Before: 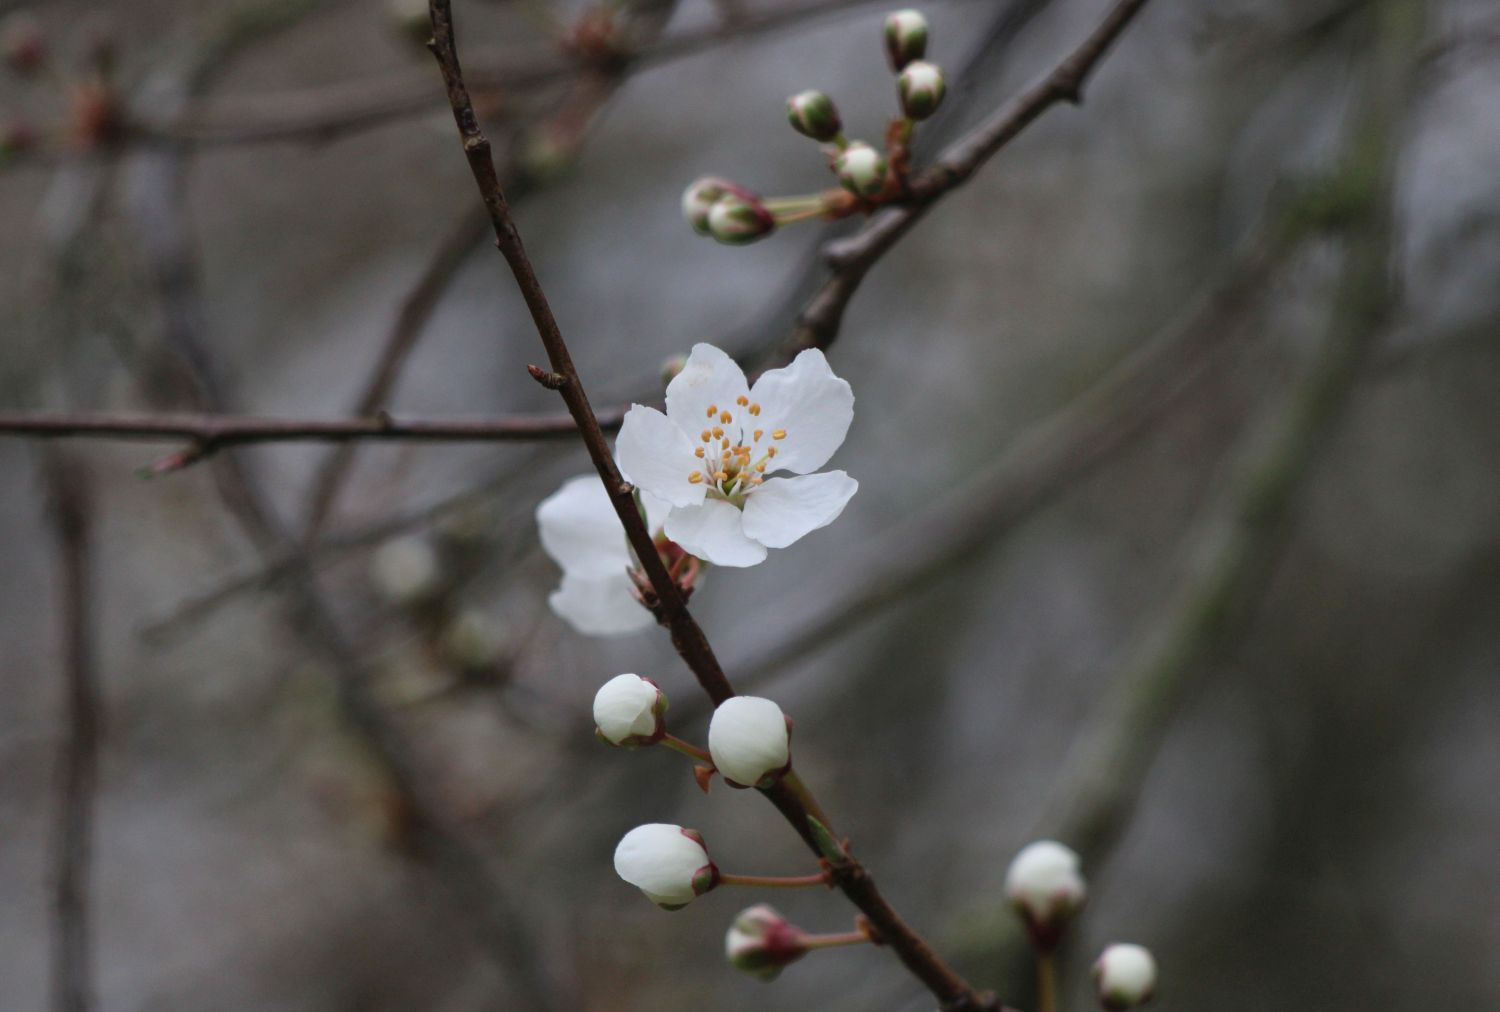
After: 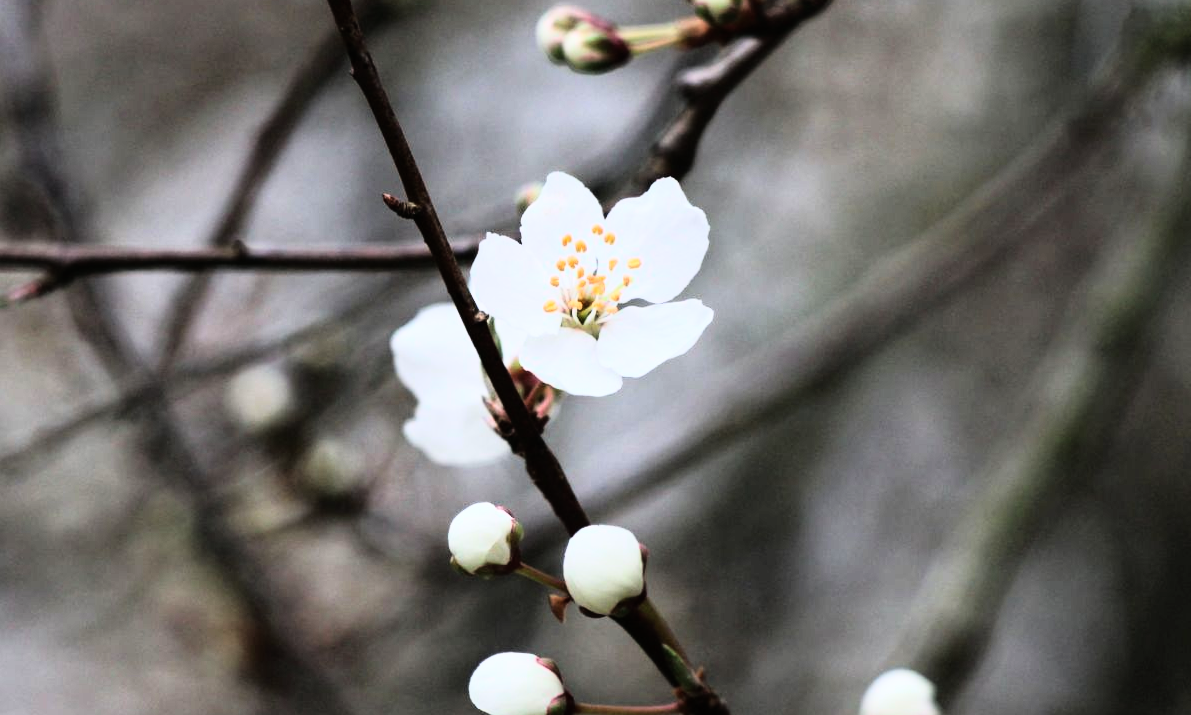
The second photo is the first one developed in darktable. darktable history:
rgb curve: curves: ch0 [(0, 0) (0.21, 0.15) (0.24, 0.21) (0.5, 0.75) (0.75, 0.96) (0.89, 0.99) (1, 1)]; ch1 [(0, 0.02) (0.21, 0.13) (0.25, 0.2) (0.5, 0.67) (0.75, 0.9) (0.89, 0.97) (1, 1)]; ch2 [(0, 0.02) (0.21, 0.13) (0.25, 0.2) (0.5, 0.67) (0.75, 0.9) (0.89, 0.97) (1, 1)], compensate middle gray true
crop: left 9.712%, top 16.928%, right 10.845%, bottom 12.332%
